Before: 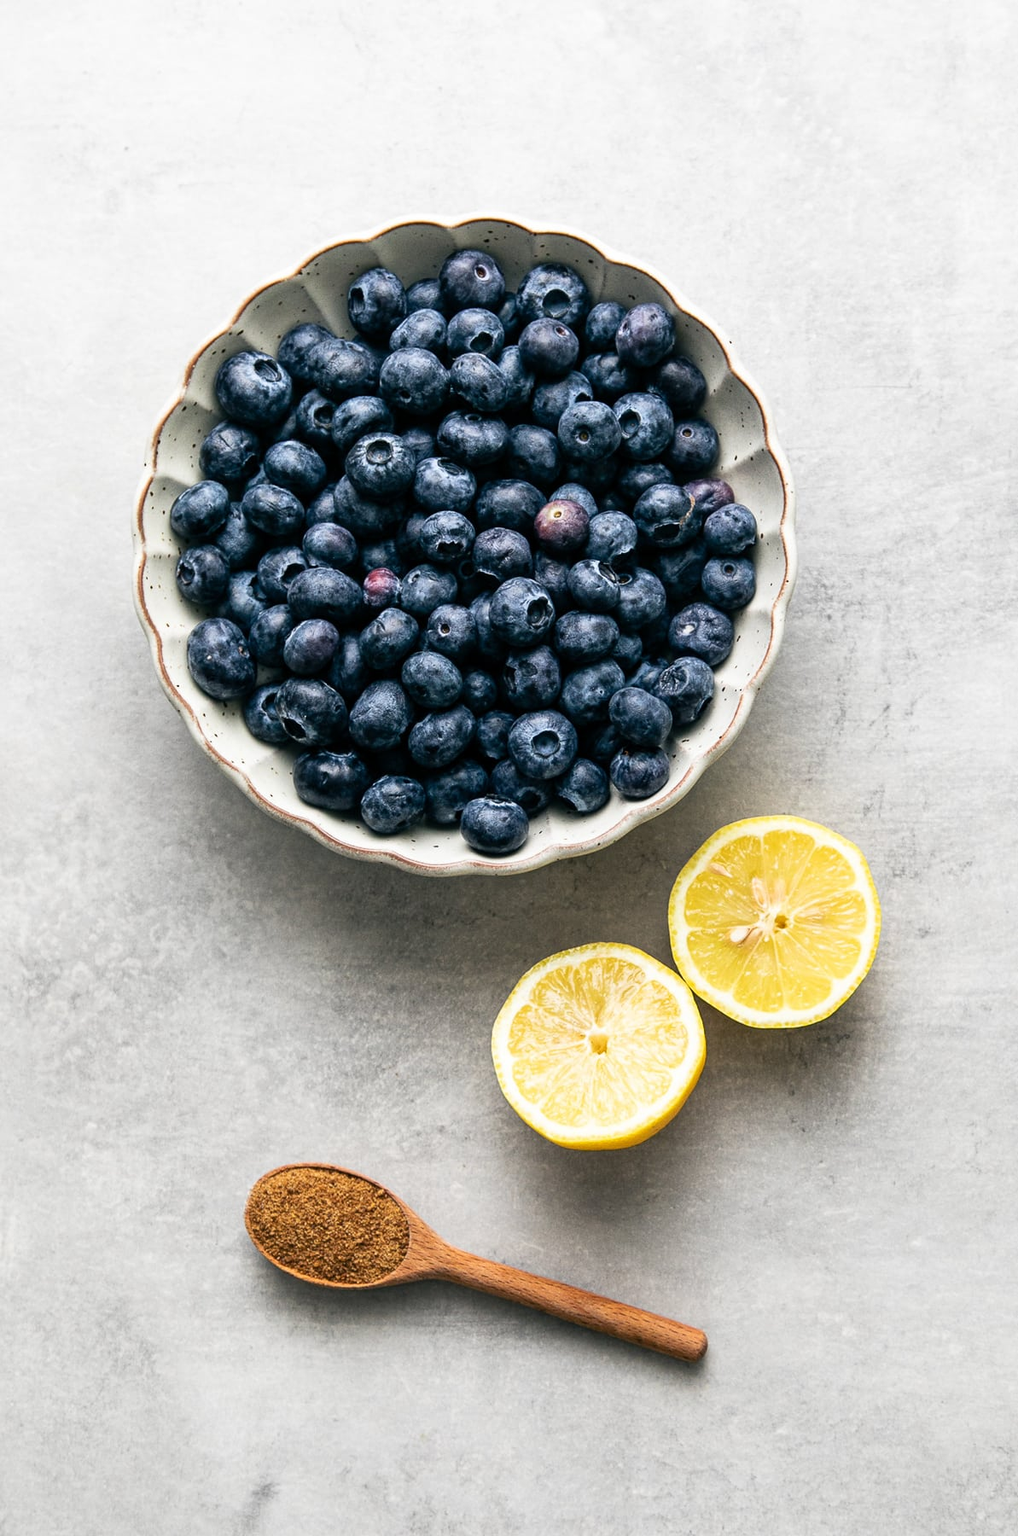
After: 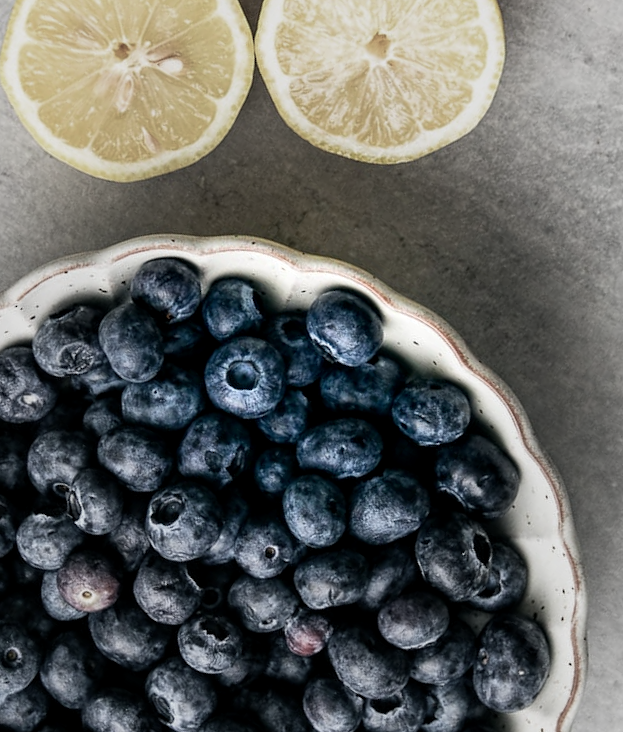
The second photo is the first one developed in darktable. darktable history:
local contrast: highlights 100%, shadows 100%, detail 120%, midtone range 0.2
crop and rotate: angle 147.54°, left 9.193%, top 15.638%, right 4.364%, bottom 17.094%
vignetting: fall-off start 31.1%, fall-off radius 33.99%, brightness -0.265
